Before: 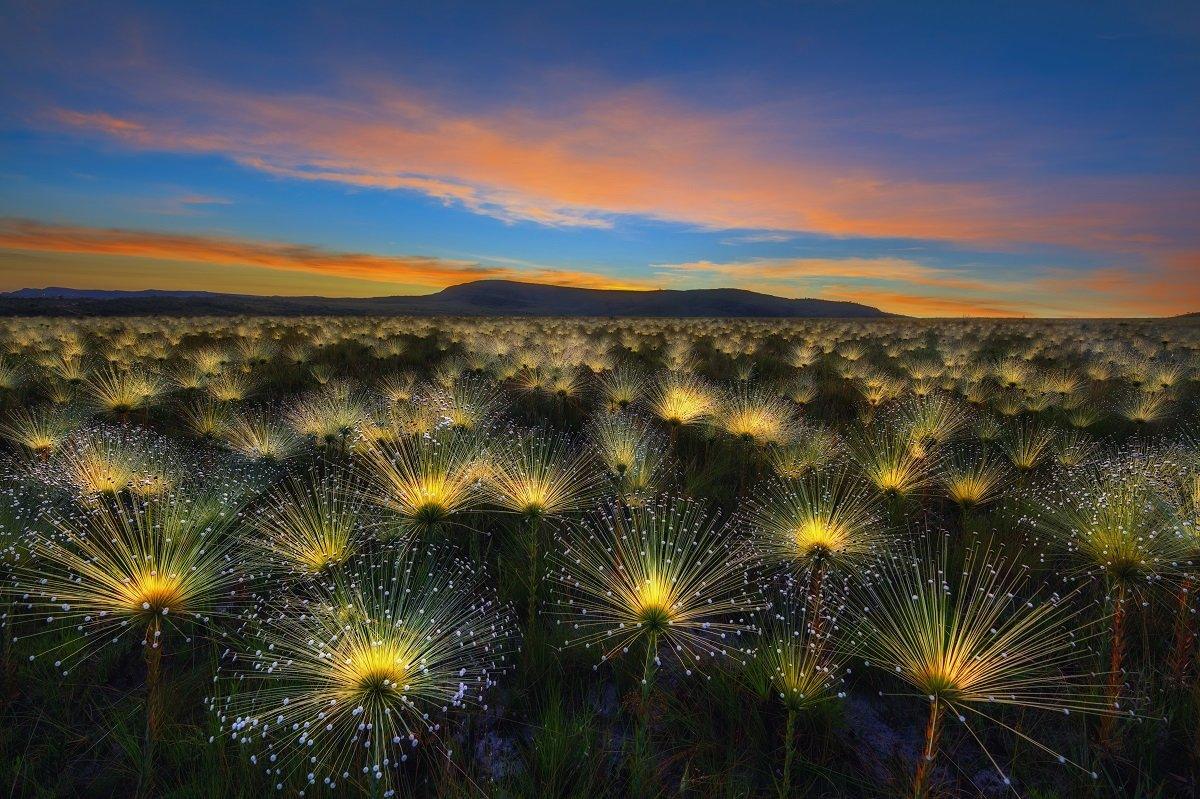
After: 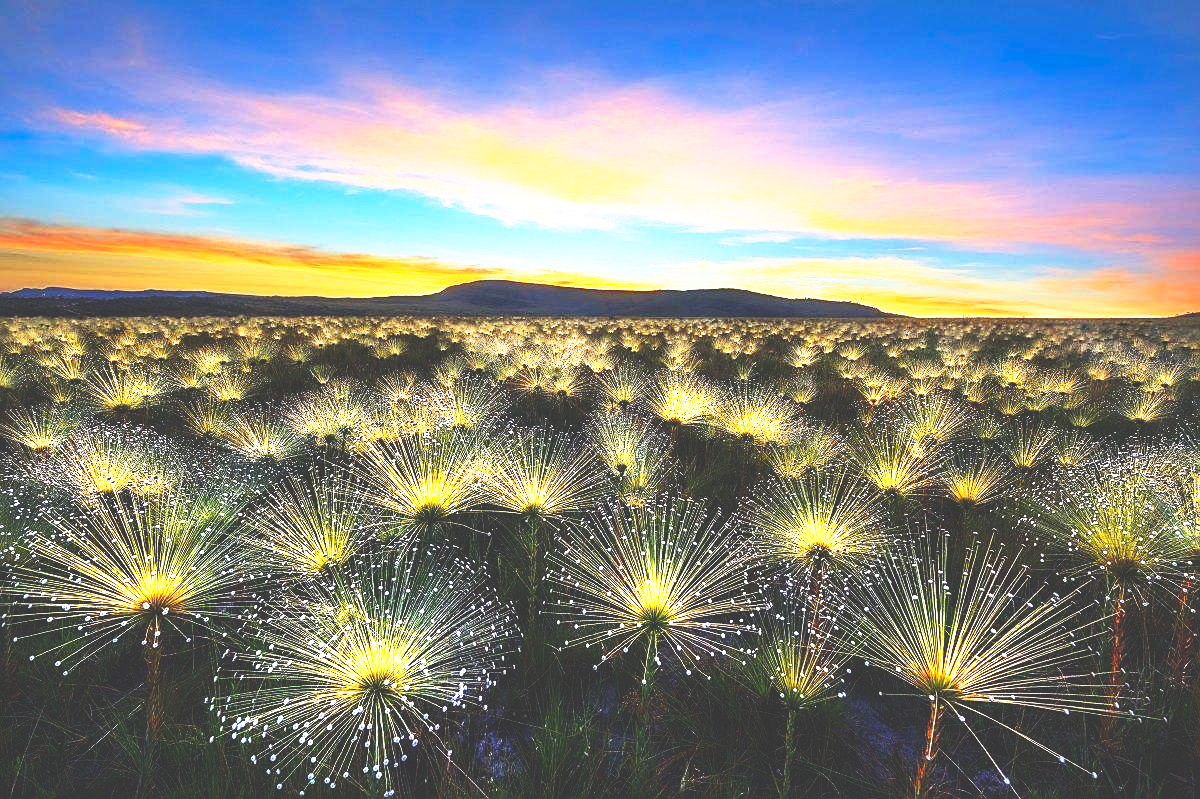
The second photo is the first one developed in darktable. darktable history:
exposure: black level correction 0, exposure 1.379 EV, compensate exposure bias true, compensate highlight preservation false
sharpen: on, module defaults
base curve: curves: ch0 [(0, 0.036) (0.007, 0.037) (0.604, 0.887) (1, 1)], preserve colors none
